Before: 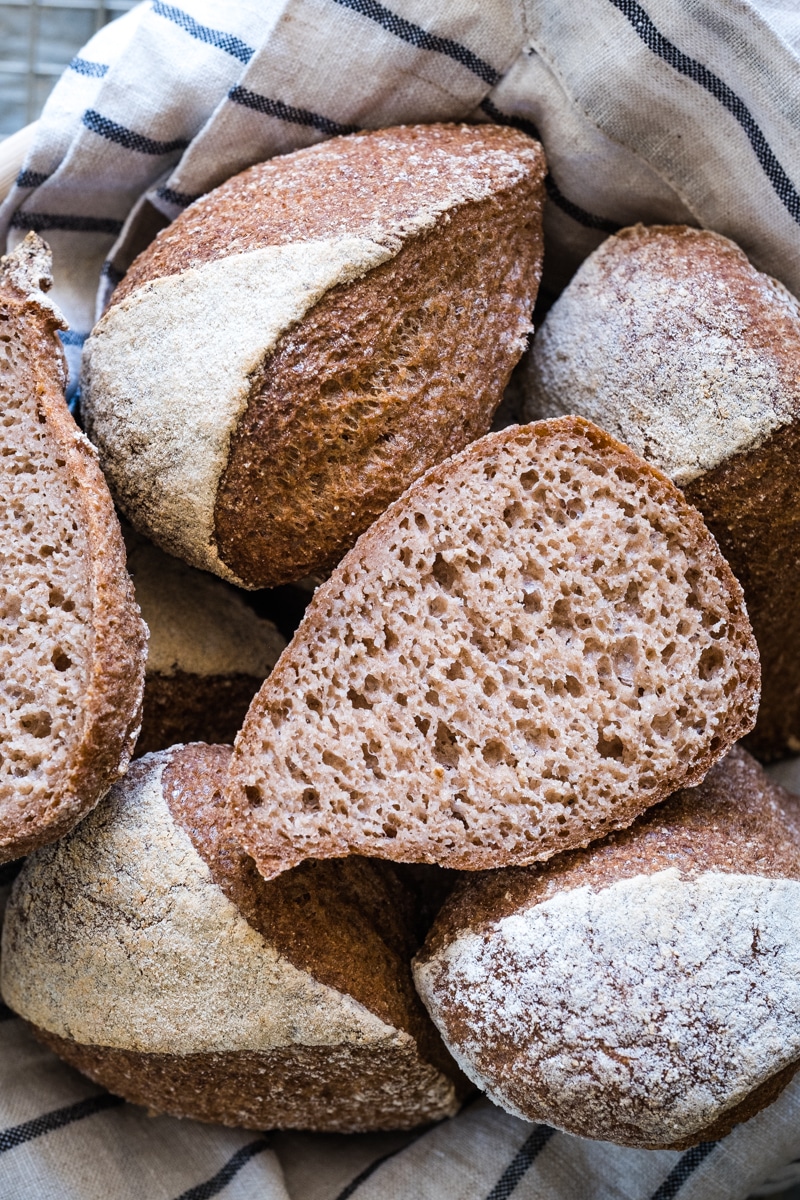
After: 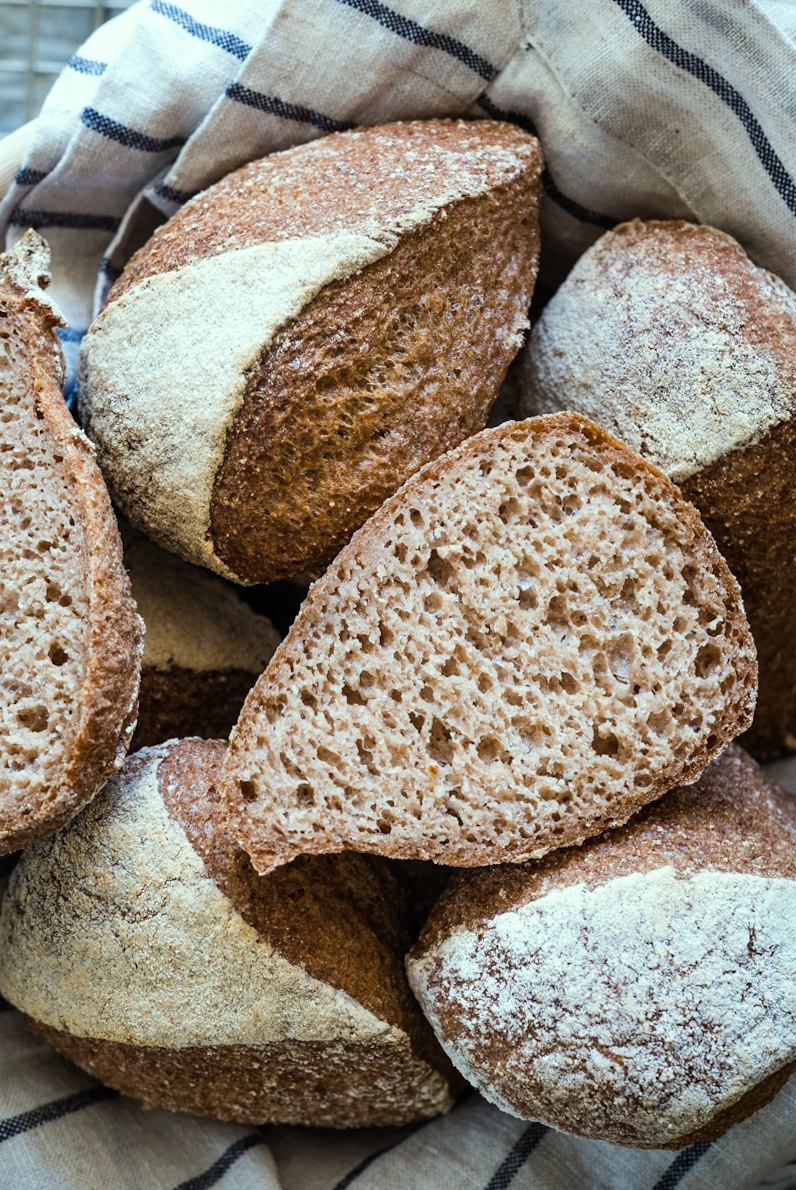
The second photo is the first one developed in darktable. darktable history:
color correction: highlights a* -8, highlights b* 3.1
rotate and perspective: rotation 0.192°, lens shift (horizontal) -0.015, crop left 0.005, crop right 0.996, crop top 0.006, crop bottom 0.99
